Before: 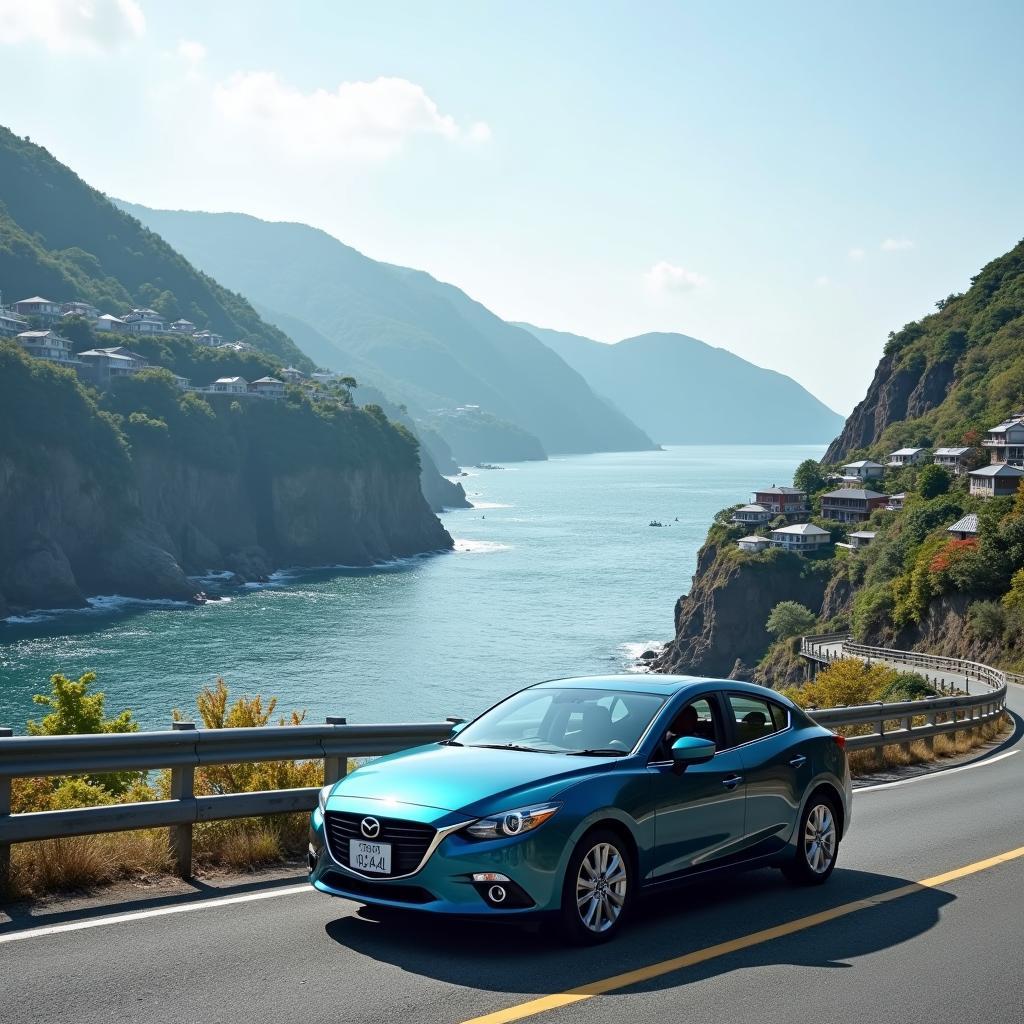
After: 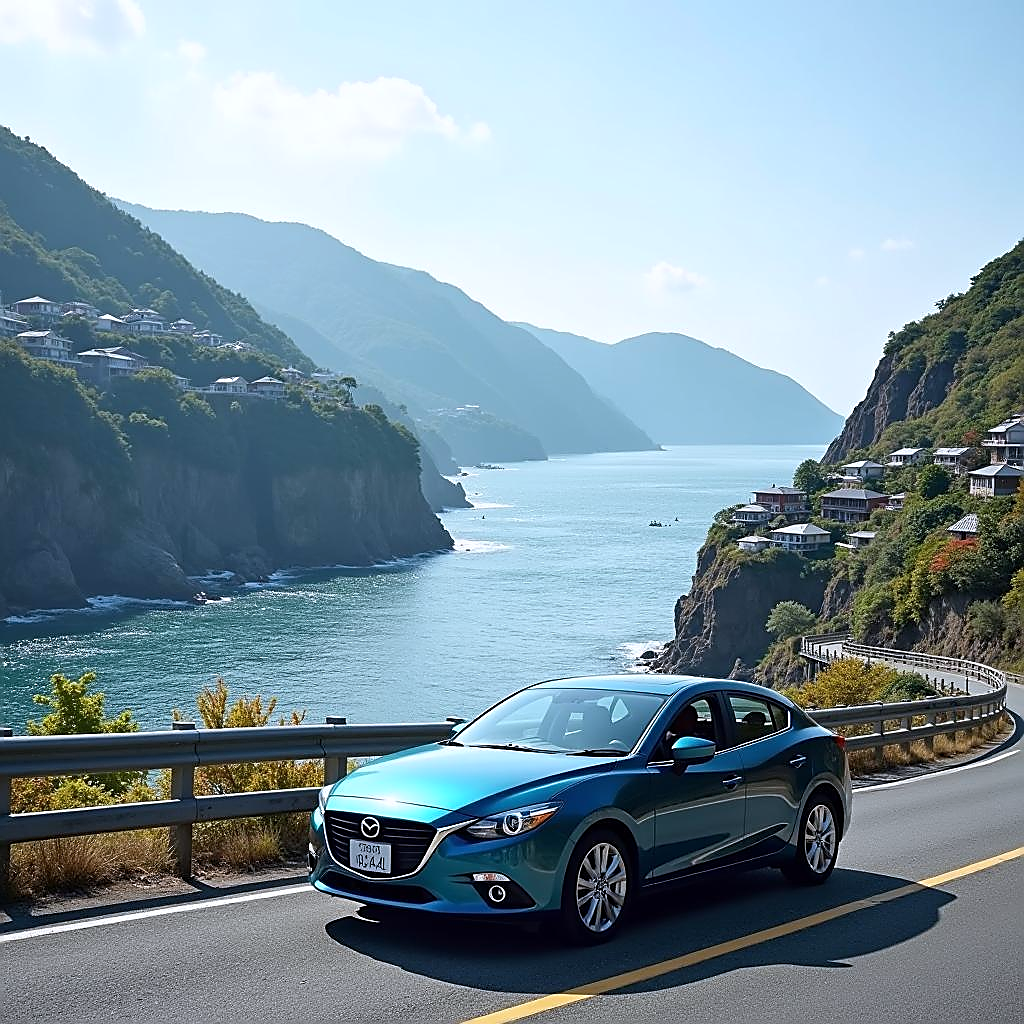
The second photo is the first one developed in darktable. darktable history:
sharpen: radius 1.4, amount 1.25, threshold 0.7
white balance: red 0.984, blue 1.059
